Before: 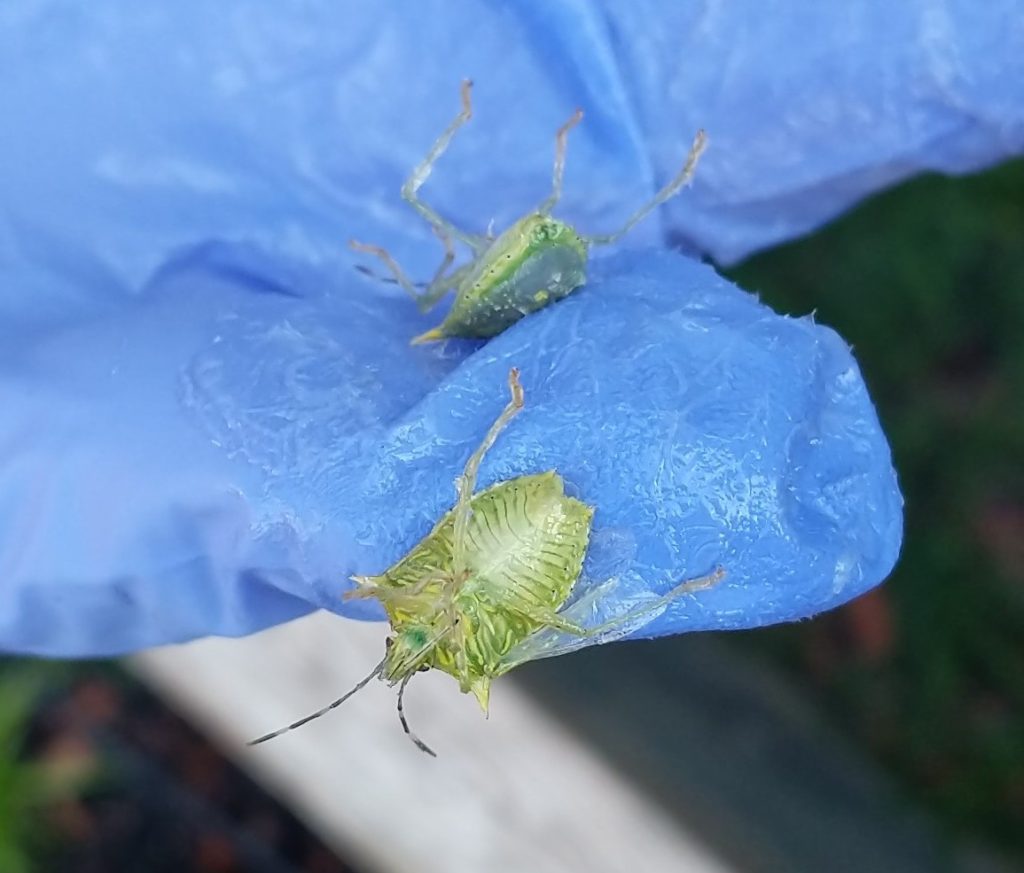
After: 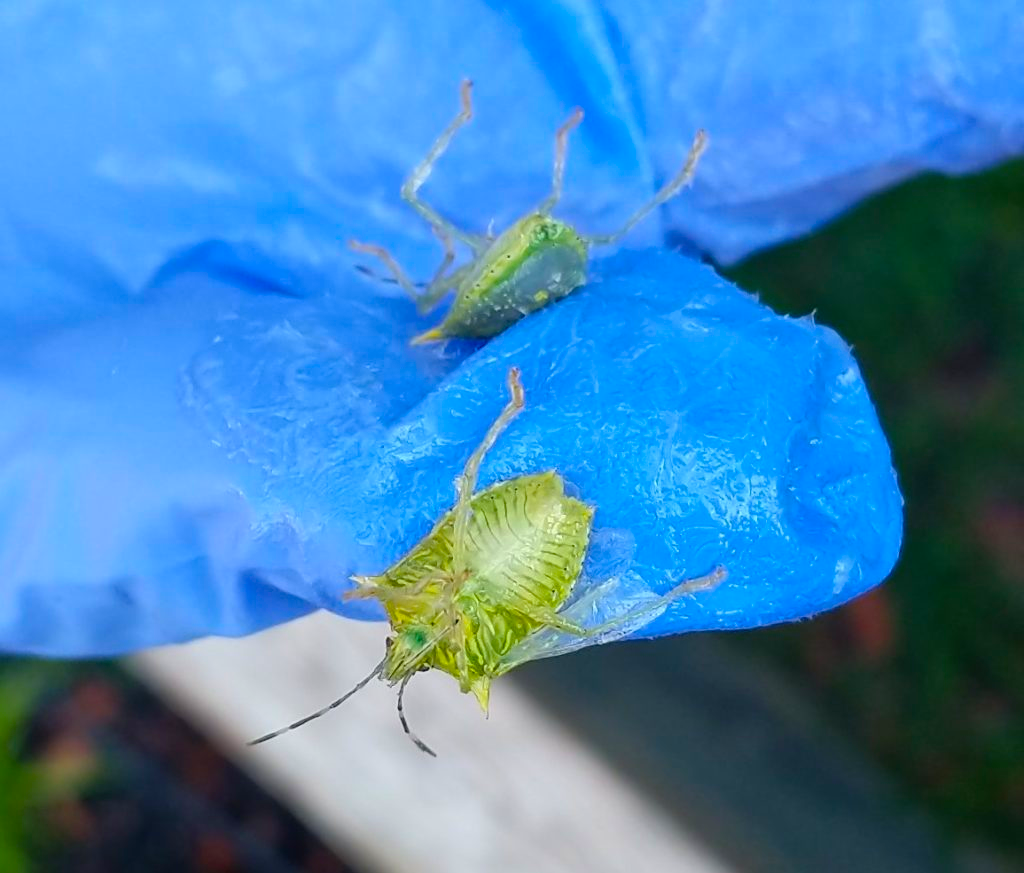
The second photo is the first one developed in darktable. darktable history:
tone equalizer: on, module defaults
color balance rgb: linear chroma grading › global chroma 15%, perceptual saturation grading › global saturation 30%
